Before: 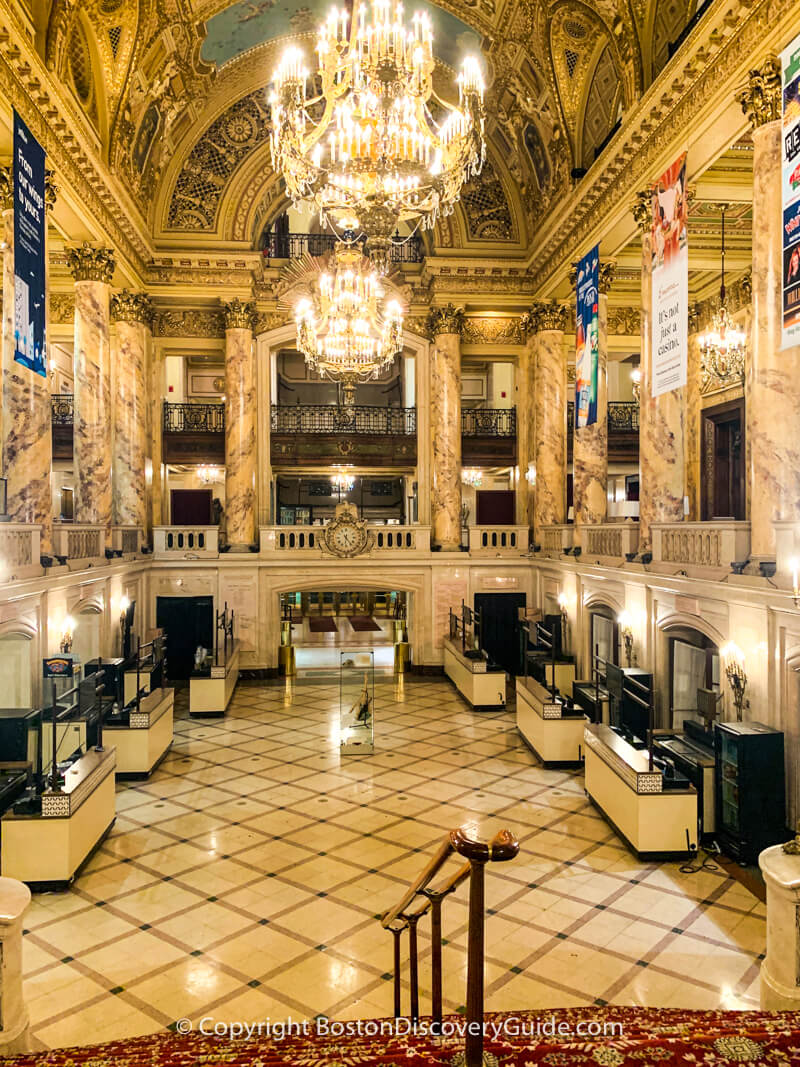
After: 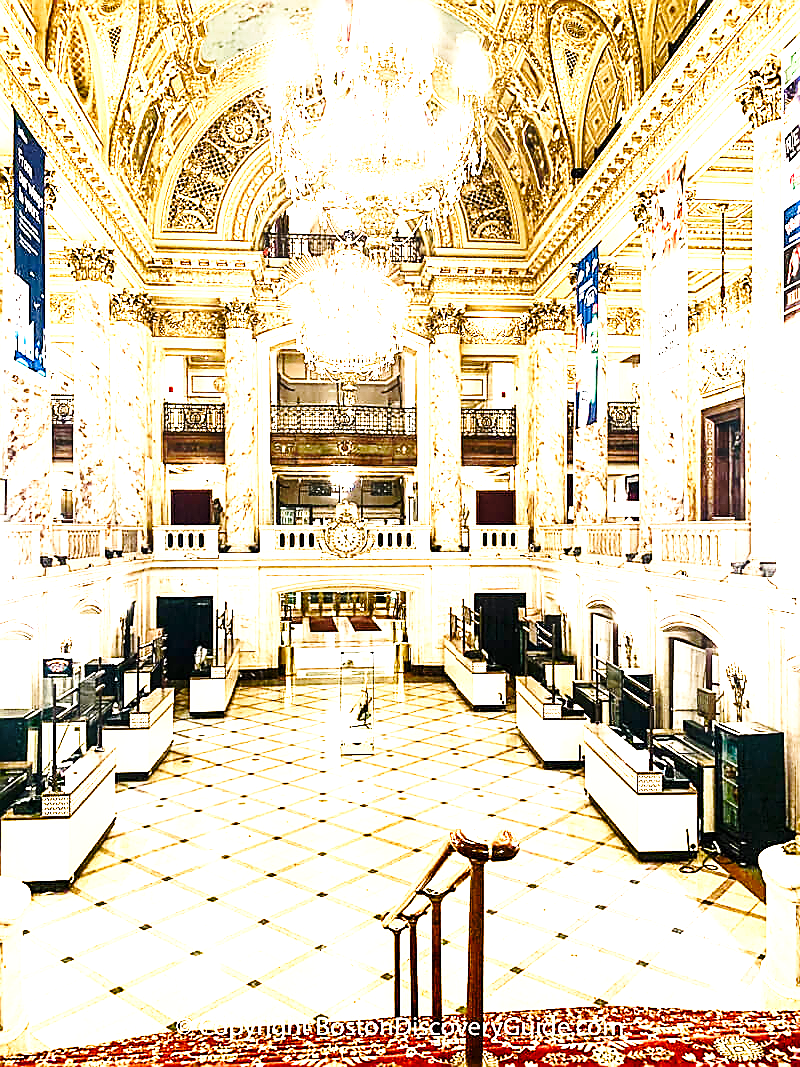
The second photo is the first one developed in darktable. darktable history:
sharpen: radius 1.378, amount 1.251, threshold 0.626
exposure: black level correction 0, exposure 1.596 EV, compensate highlight preservation false
color balance rgb: highlights gain › chroma 0.919%, highlights gain › hue 29.05°, perceptual saturation grading › global saturation 20%, perceptual saturation grading › highlights -49.605%, perceptual saturation grading › shadows 24.454%, perceptual brilliance grading › global brilliance 14.286%, perceptual brilliance grading › shadows -35.753%, contrast 5.231%
base curve: curves: ch0 [(0, 0) (0.028, 0.03) (0.121, 0.232) (0.46, 0.748) (0.859, 0.968) (1, 1)], exposure shift 0.01, preserve colors none
